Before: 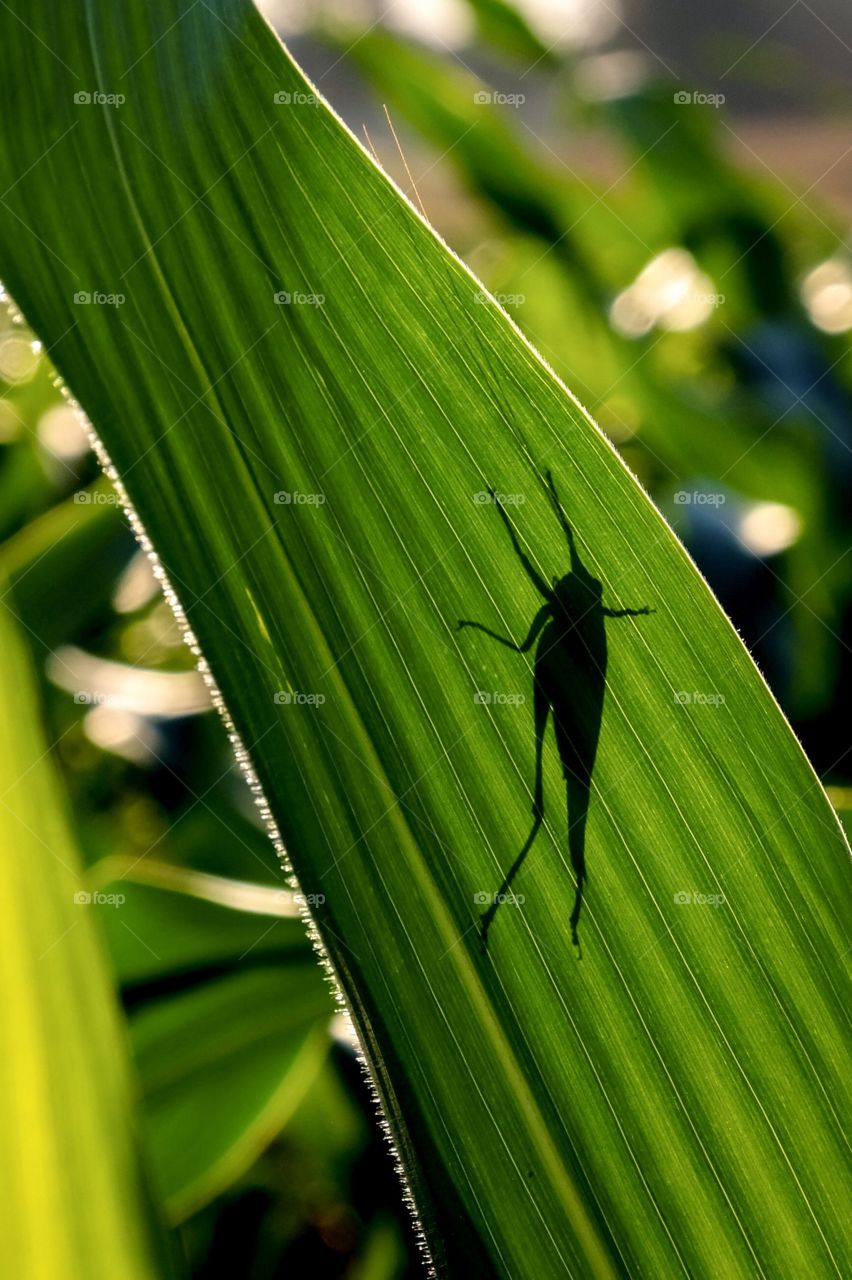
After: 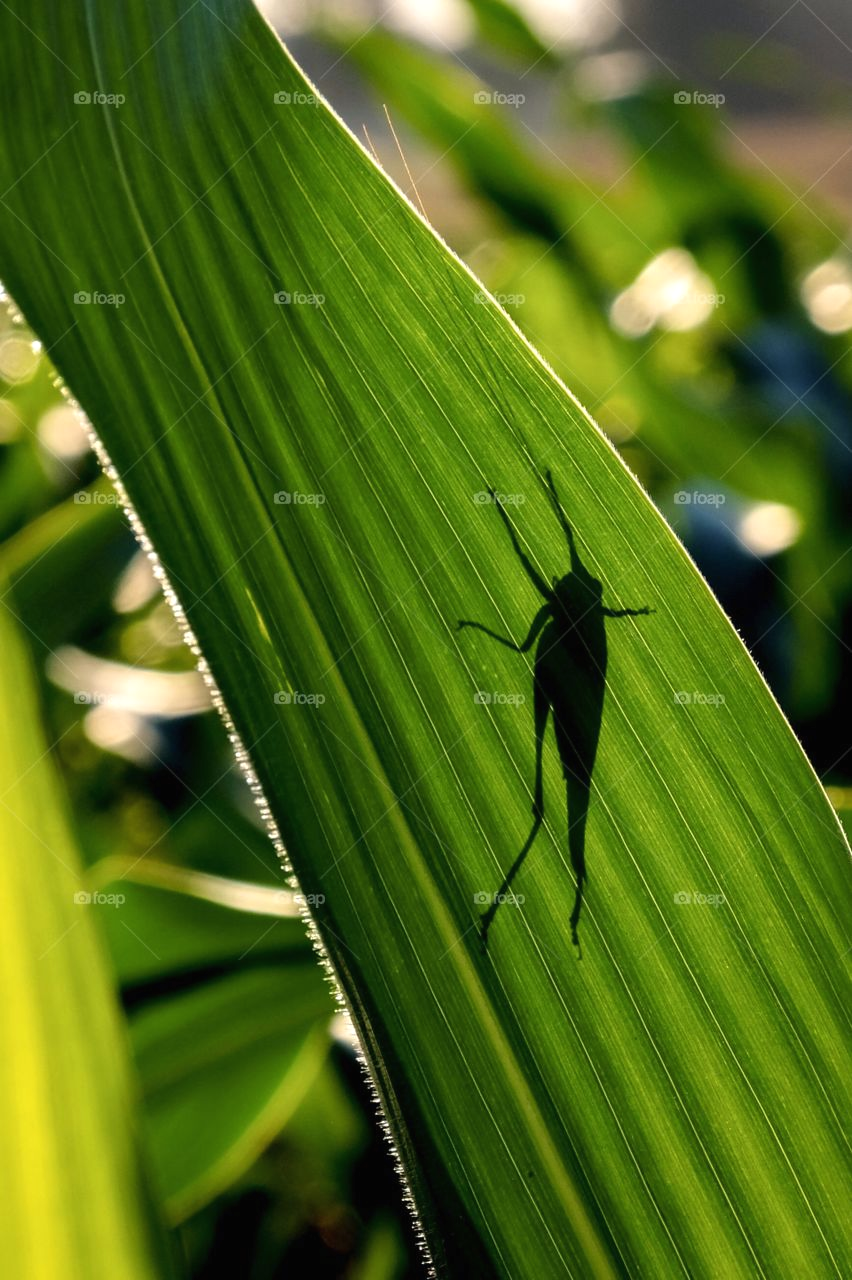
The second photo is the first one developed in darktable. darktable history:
exposure: black level correction -0.001, exposure 0.08 EV, compensate highlight preservation false
color contrast: green-magenta contrast 0.96
